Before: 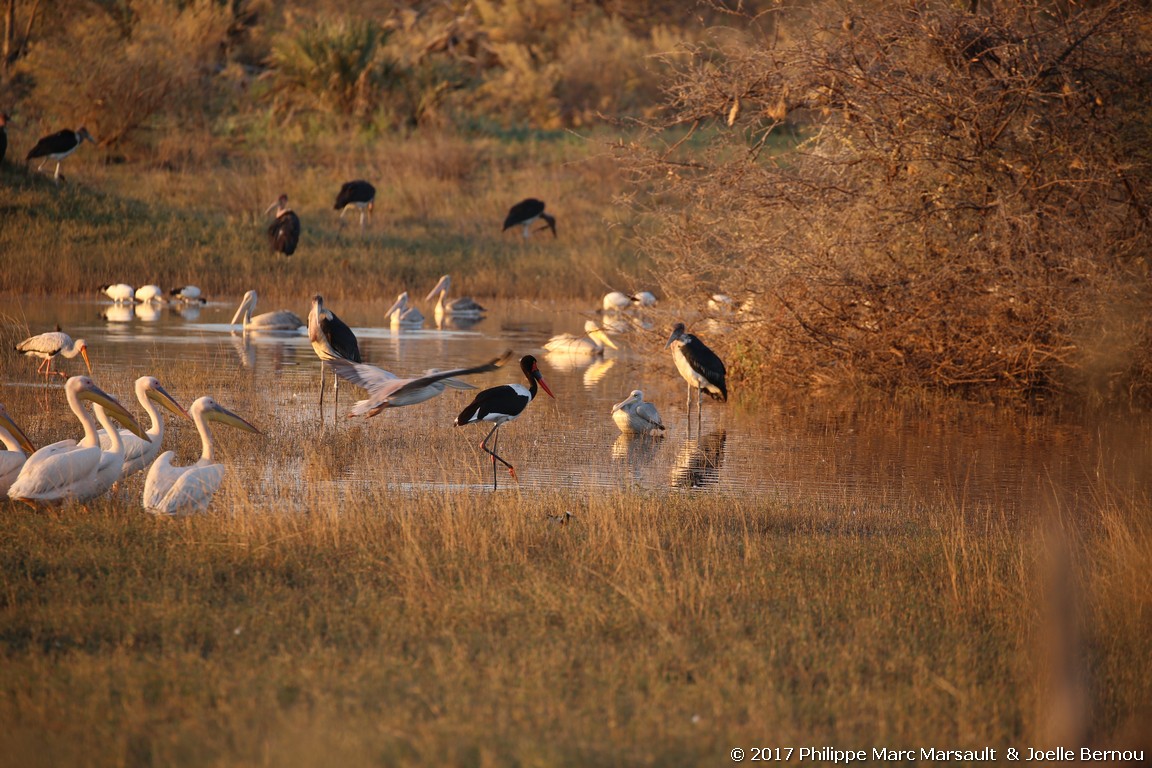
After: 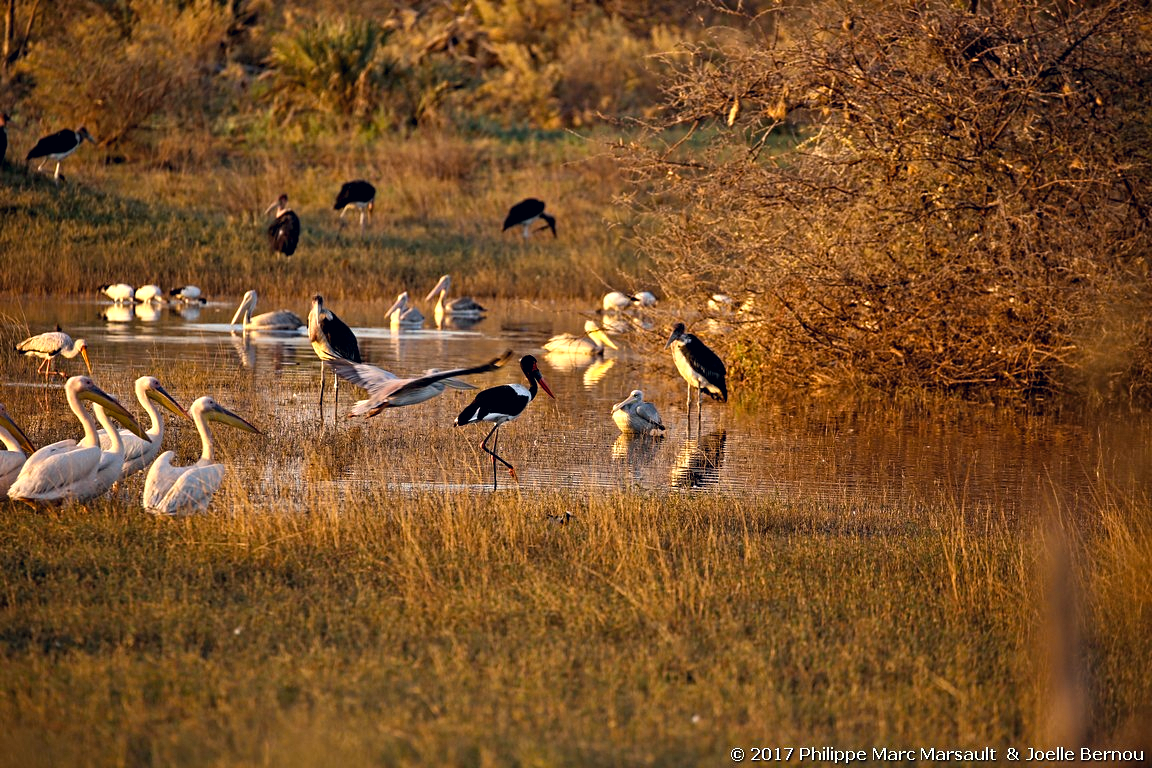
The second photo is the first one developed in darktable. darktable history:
color balance rgb: perceptual saturation grading › global saturation 20%, global vibrance 20%
color correction: highlights a* 0.207, highlights b* 2.7, shadows a* -0.874, shadows b* -4.78
contrast equalizer: octaves 7, y [[0.5, 0.542, 0.583, 0.625, 0.667, 0.708], [0.5 ×6], [0.5 ×6], [0 ×6], [0 ×6]]
